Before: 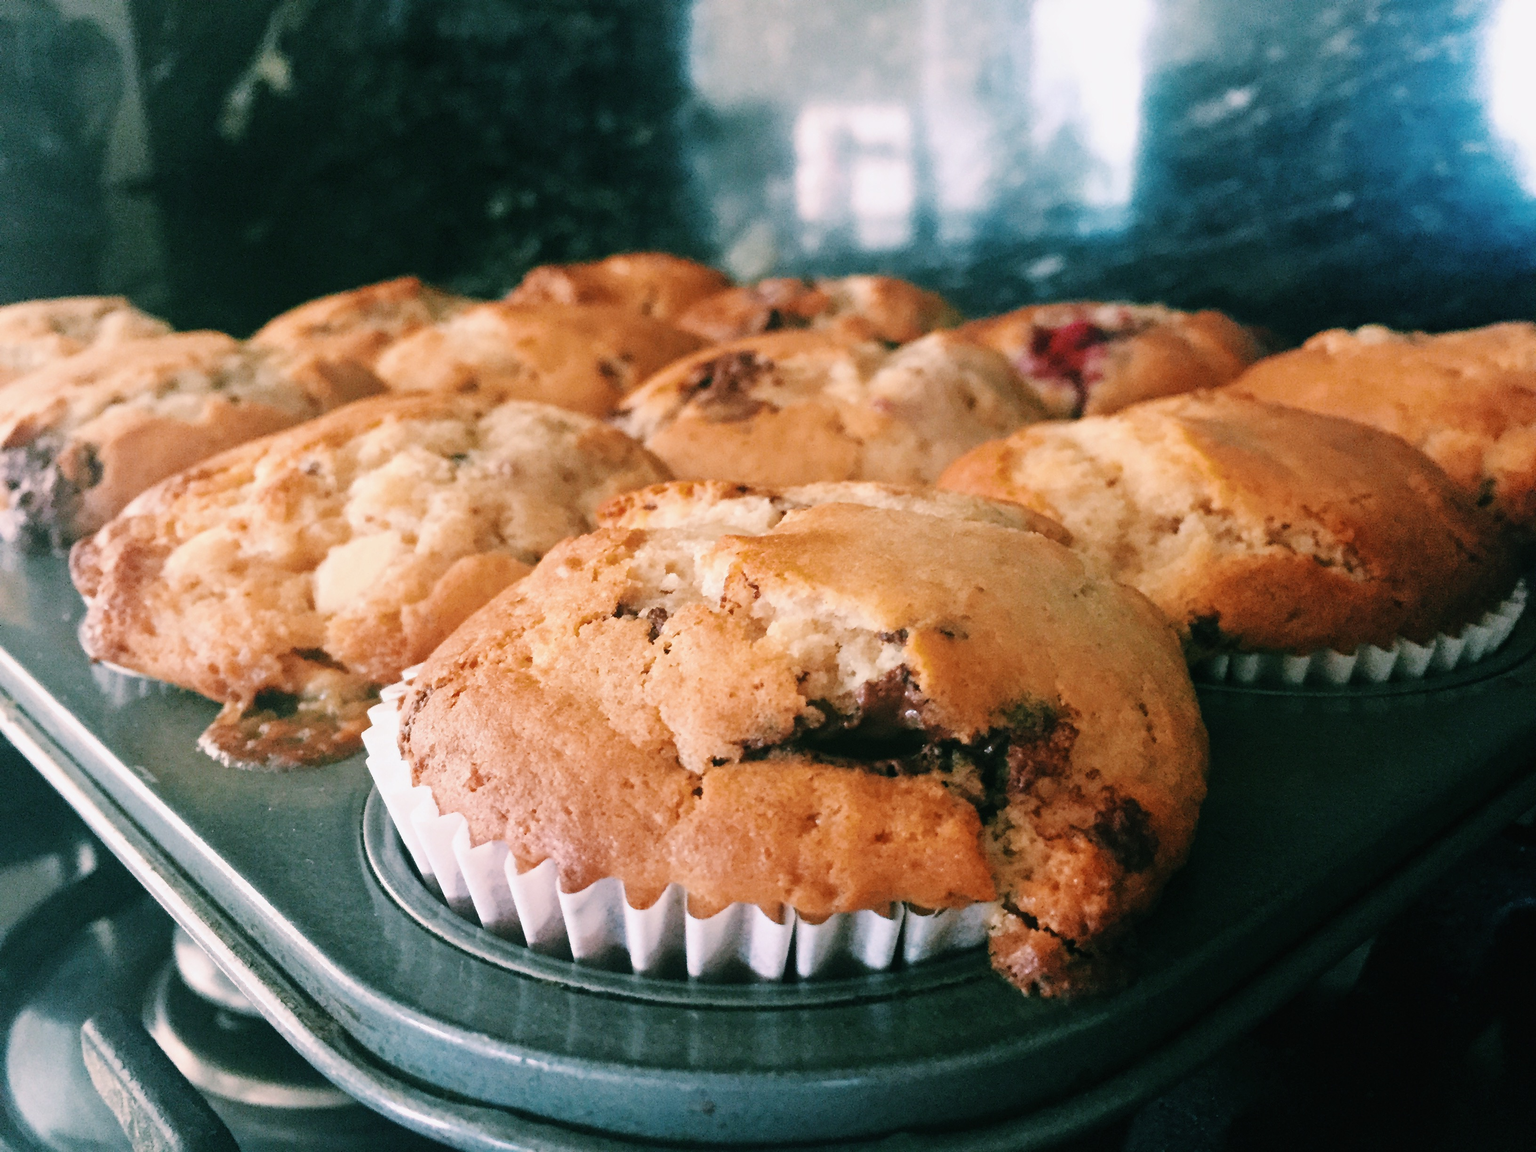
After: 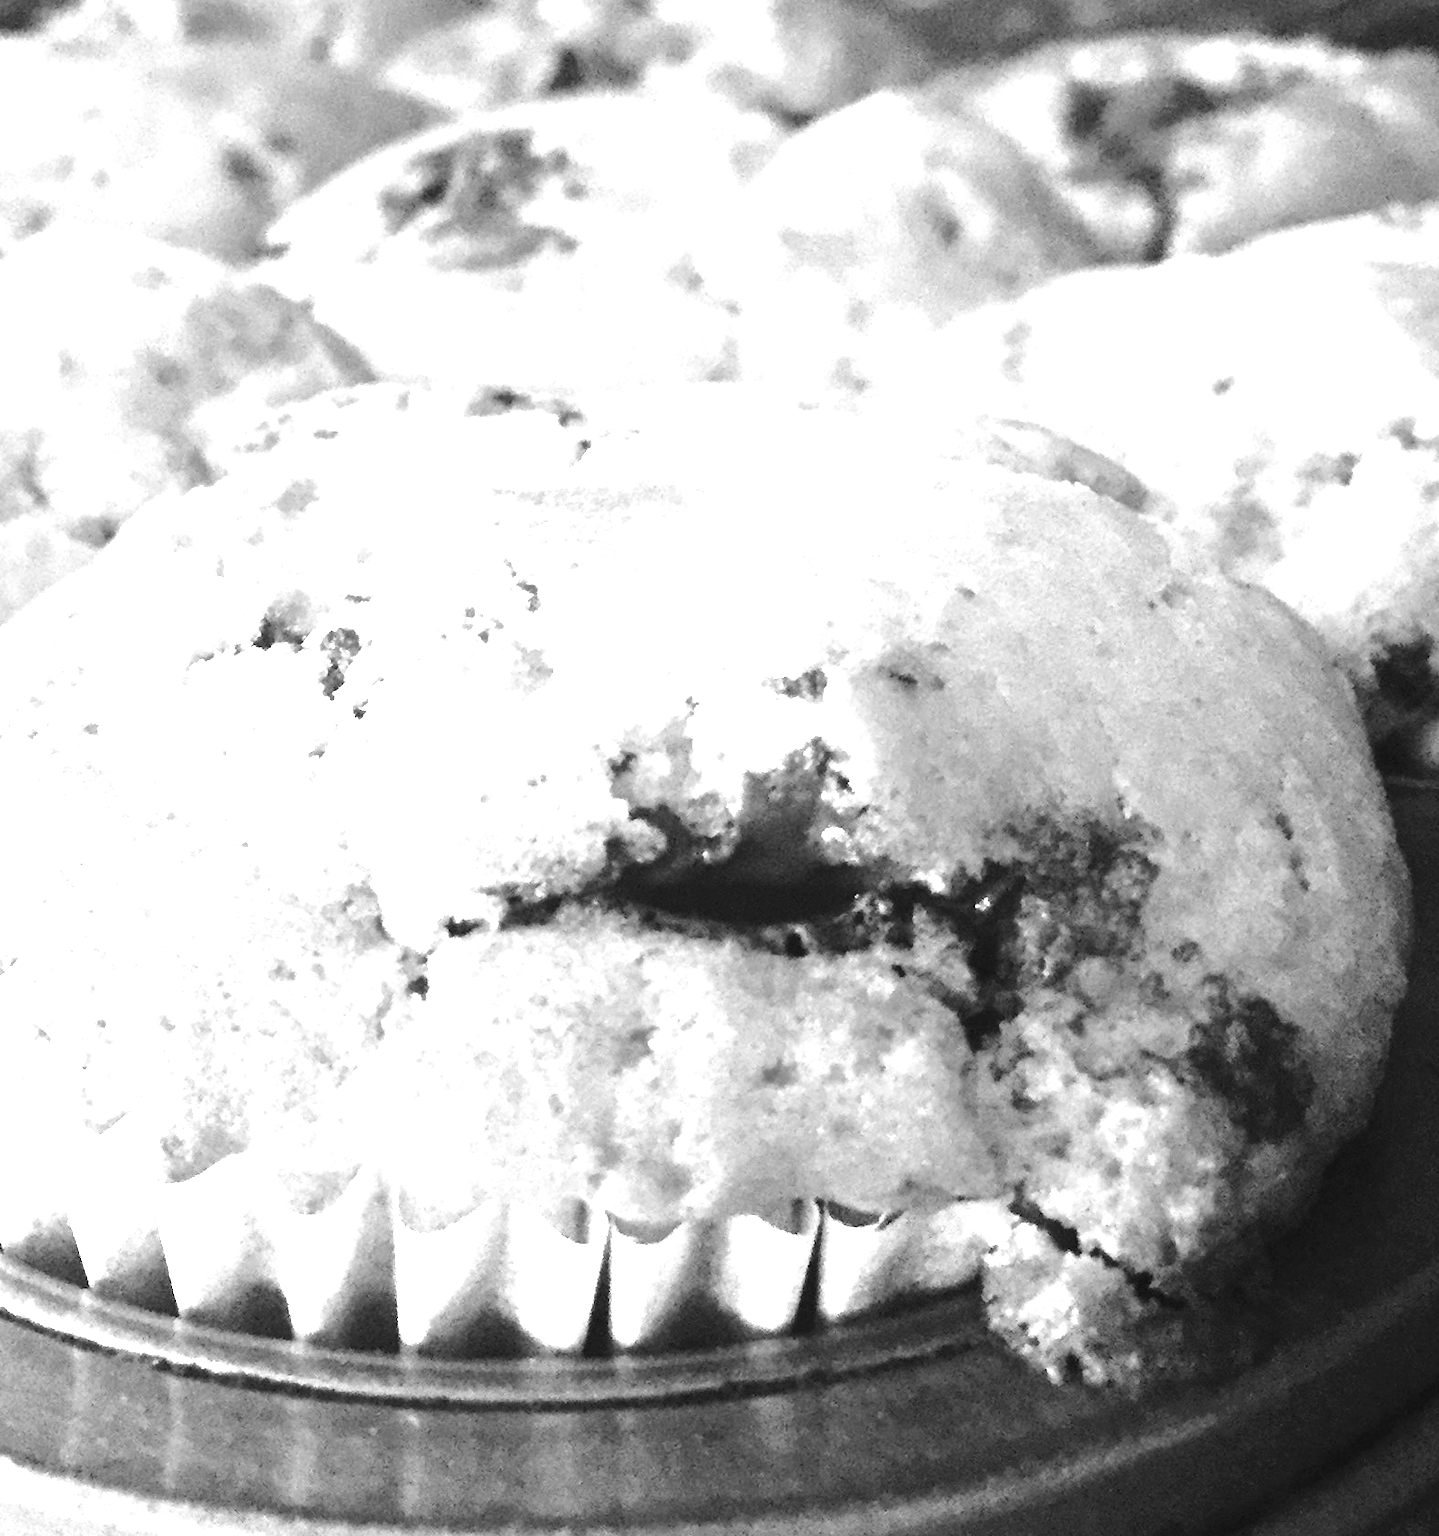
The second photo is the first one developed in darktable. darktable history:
crop: left 31.379%, top 24.658%, right 20.326%, bottom 6.628%
tone curve: curves: ch0 [(0, 0.021) (0.049, 0.044) (0.157, 0.131) (0.365, 0.359) (0.499, 0.517) (0.675, 0.667) (0.856, 0.83) (1, 0.969)]; ch1 [(0, 0) (0.302, 0.309) (0.433, 0.443) (0.472, 0.47) (0.502, 0.503) (0.527, 0.516) (0.564, 0.557) (0.614, 0.645) (0.677, 0.722) (0.859, 0.889) (1, 1)]; ch2 [(0, 0) (0.33, 0.301) (0.447, 0.44) (0.487, 0.496) (0.502, 0.501) (0.535, 0.537) (0.565, 0.558) (0.608, 0.624) (1, 1)], color space Lab, independent channels, preserve colors none
monochrome: on, module defaults
exposure: exposure 2 EV, compensate exposure bias true, compensate highlight preservation false
